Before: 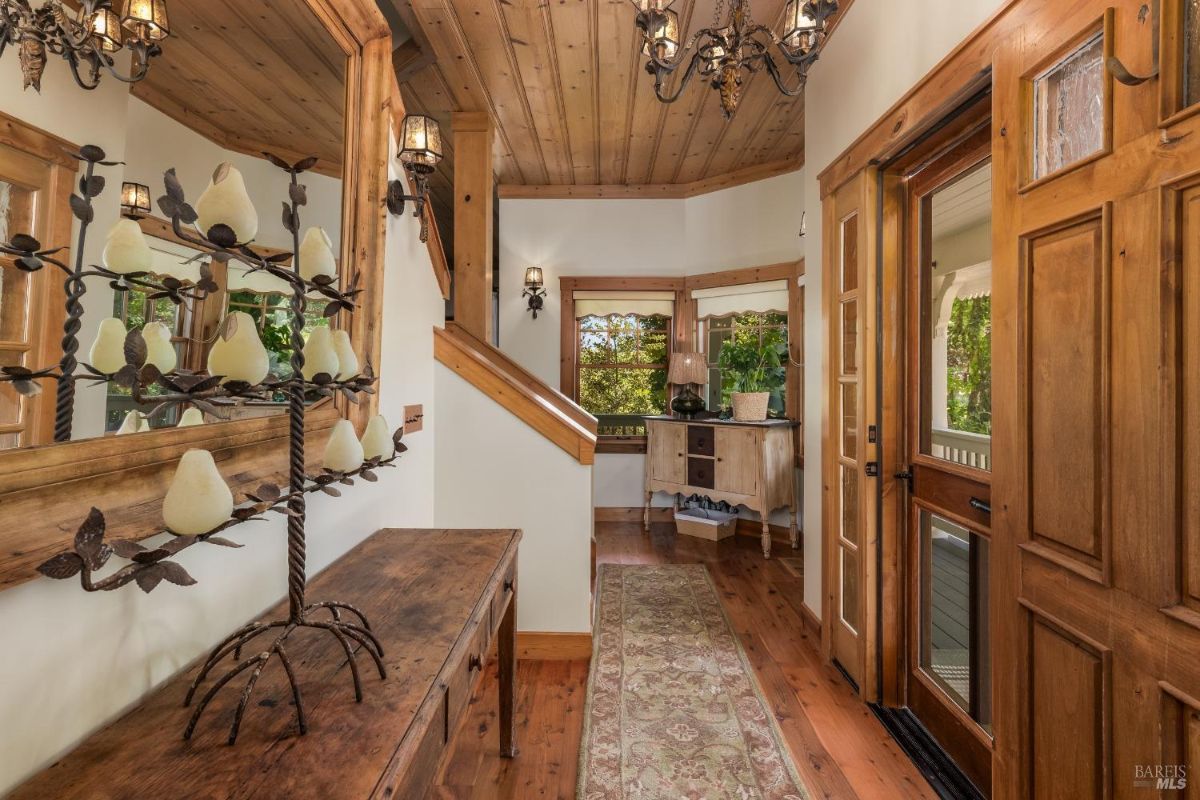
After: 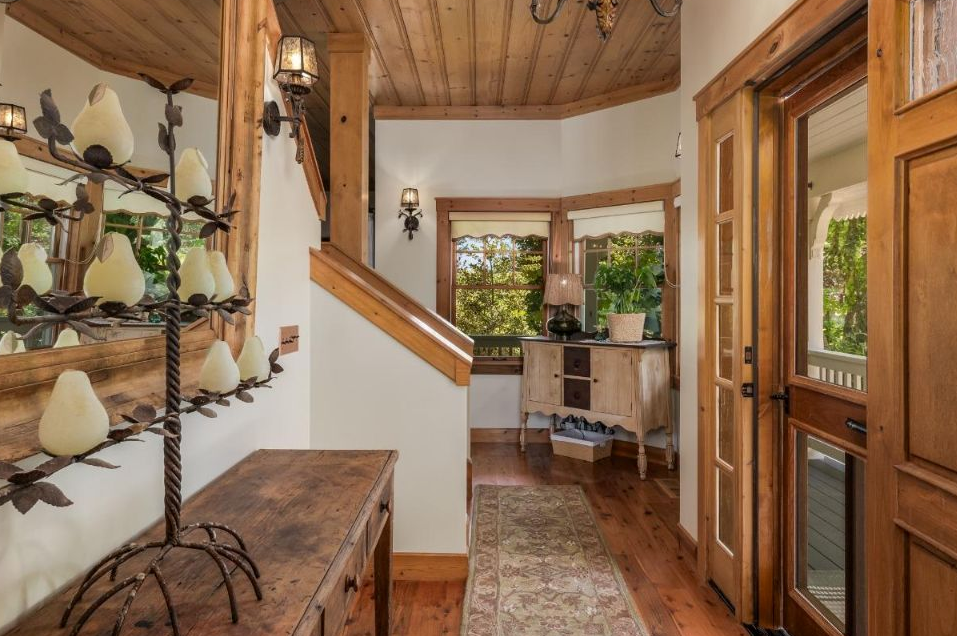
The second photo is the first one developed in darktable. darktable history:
exposure: black level correction 0.001, compensate highlight preservation false
crop and rotate: left 10.411%, top 10.039%, right 9.829%, bottom 10.368%
tone equalizer: edges refinement/feathering 500, mask exposure compensation -1.57 EV, preserve details no
